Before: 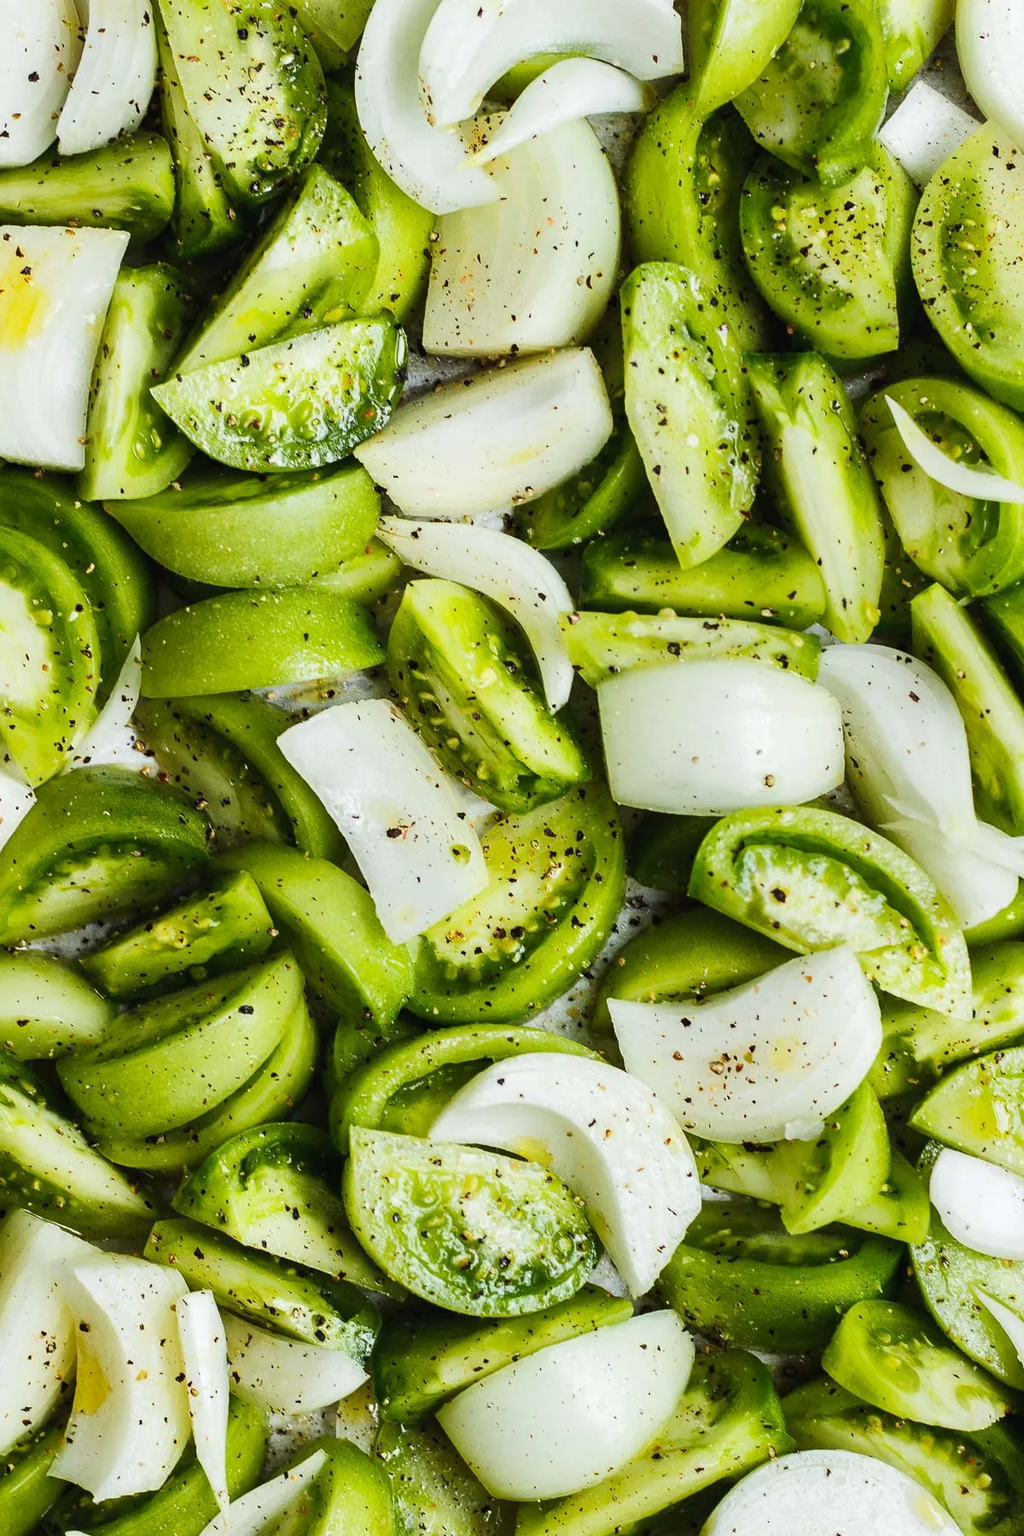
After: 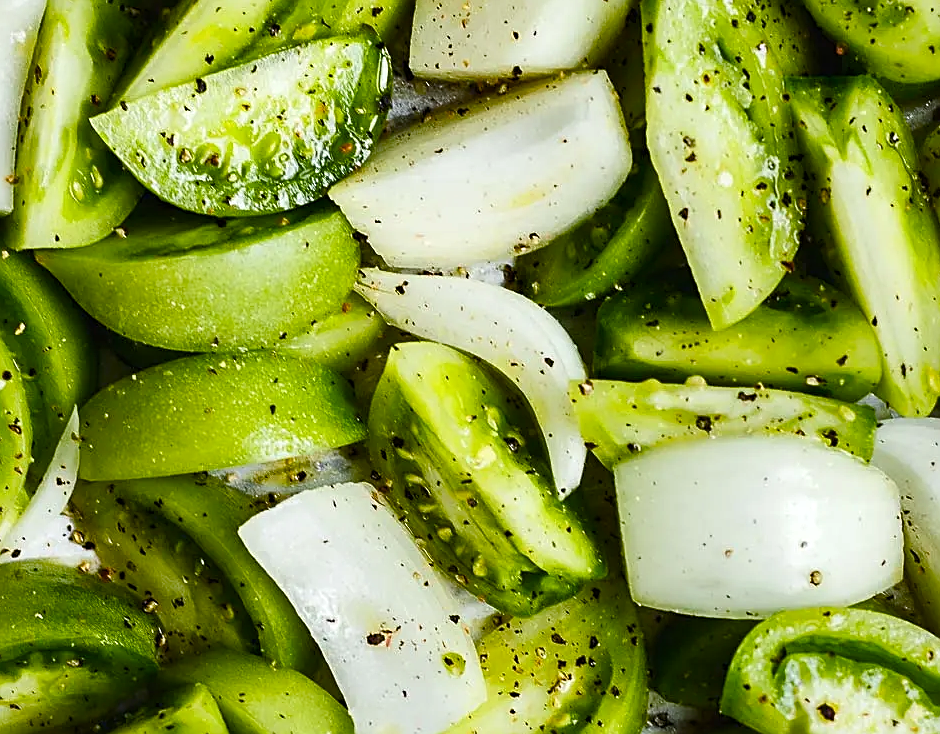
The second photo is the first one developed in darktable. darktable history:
sharpen: amount 0.494
crop: left 7.186%, top 18.727%, right 14.436%, bottom 40.493%
color balance rgb: perceptual saturation grading › global saturation 44.951%, perceptual saturation grading › highlights -49.846%, perceptual saturation grading › shadows 29.503%, contrast 5.041%
shadows and highlights: low approximation 0.01, soften with gaussian
